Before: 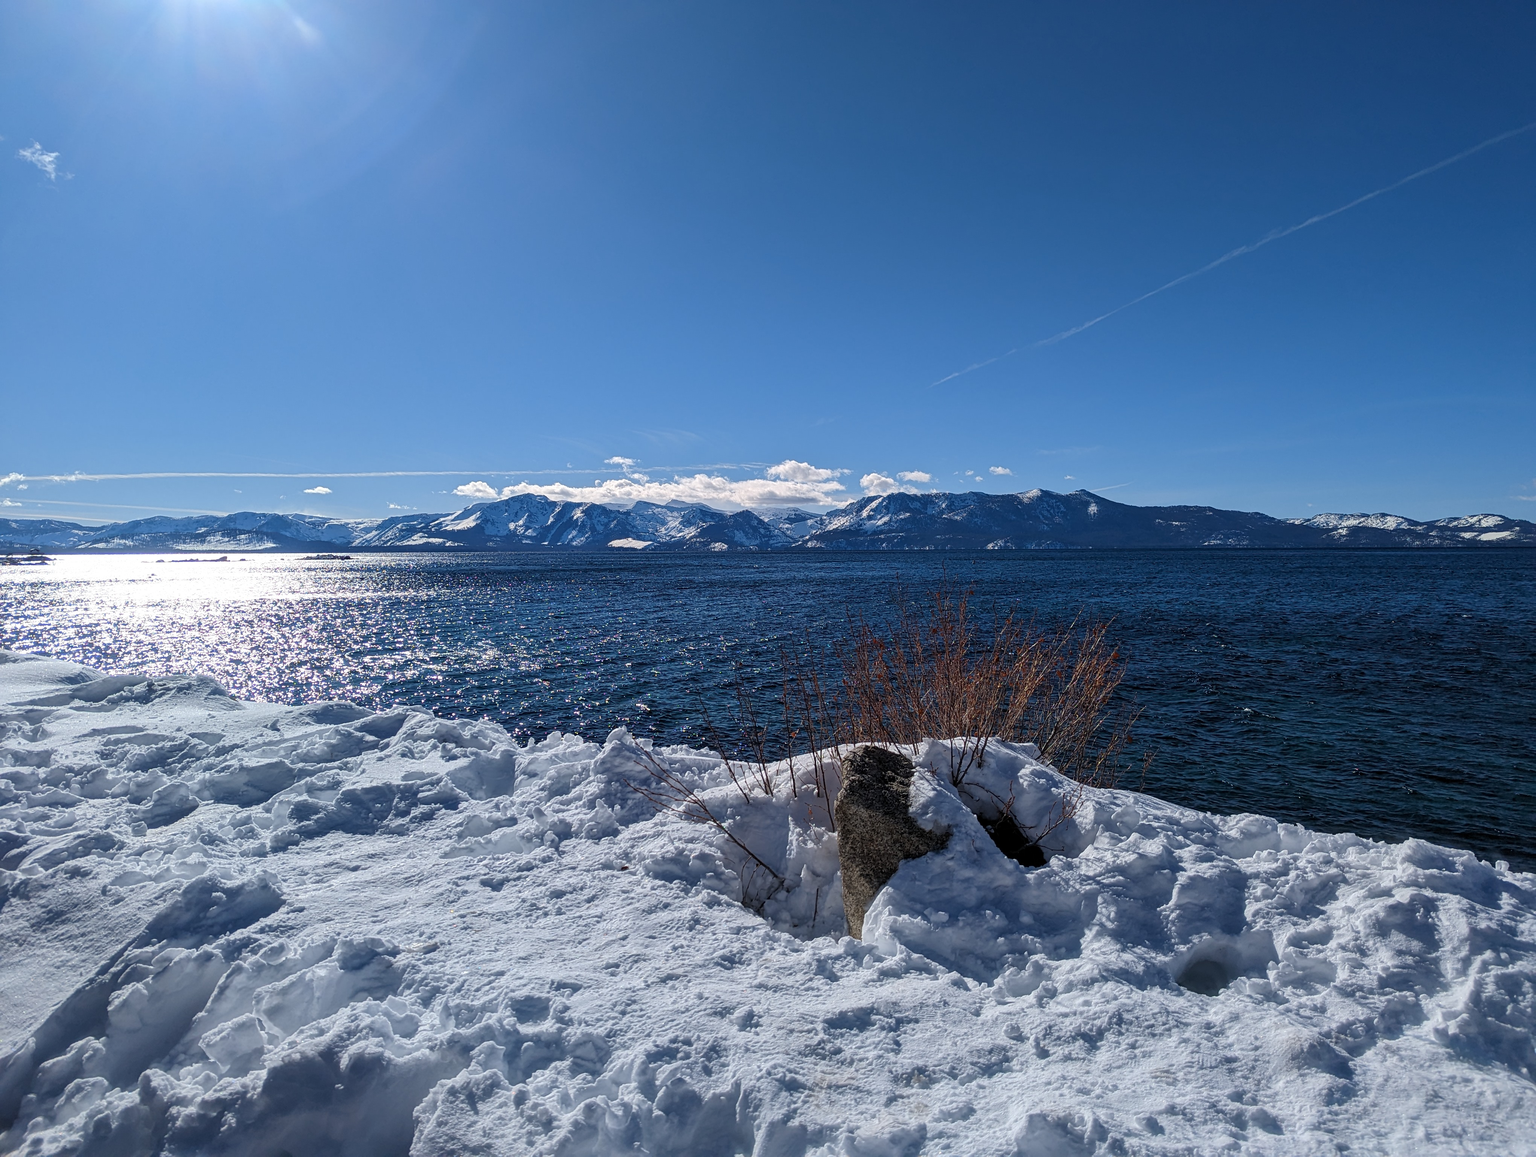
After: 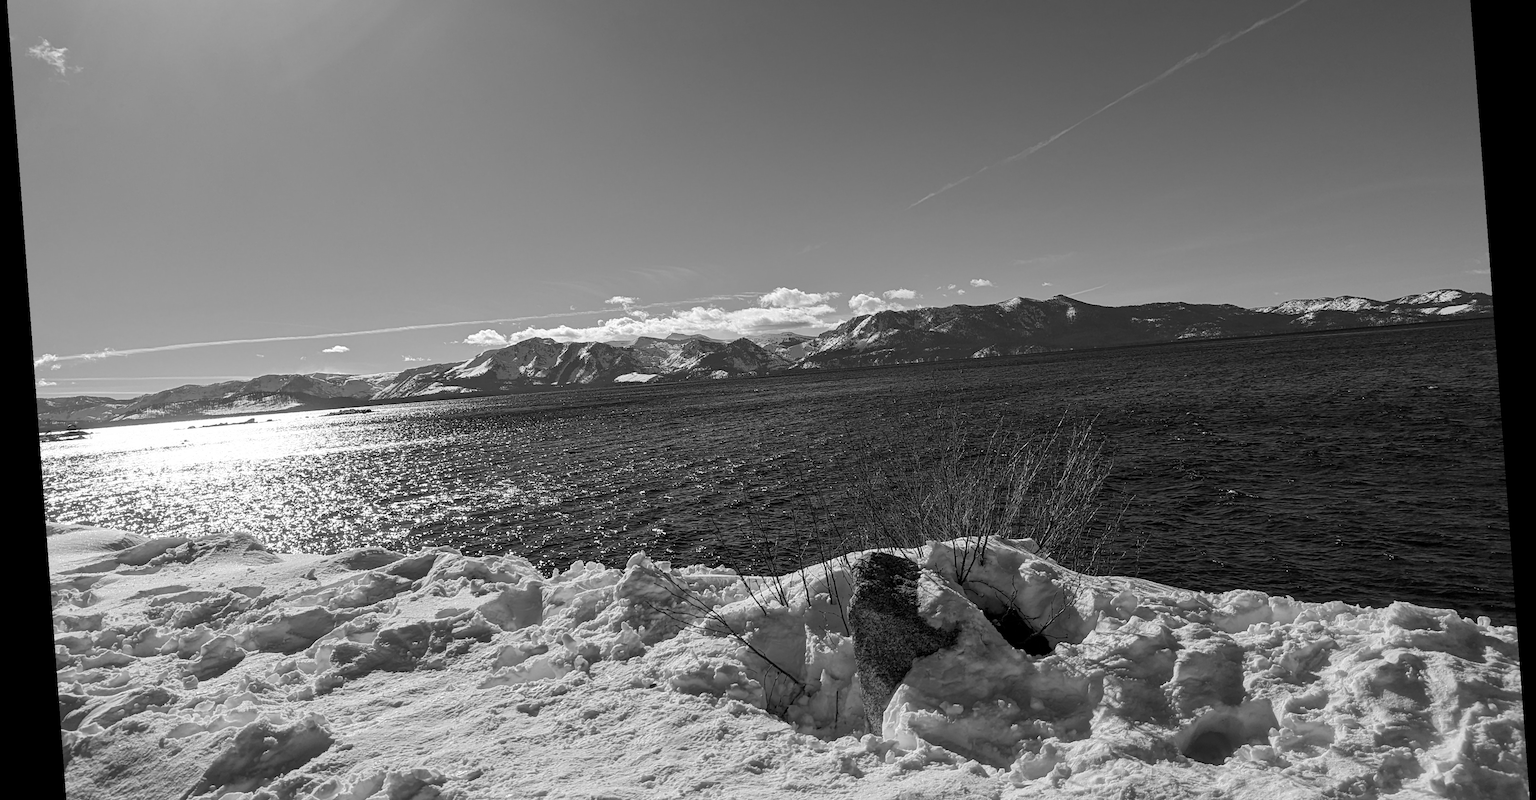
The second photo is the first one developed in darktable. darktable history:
monochrome: a 1.94, b -0.638
rotate and perspective: rotation -4.25°, automatic cropping off
crop: top 16.727%, bottom 16.727%
contrast brightness saturation: contrast 0.08, saturation 0.2
